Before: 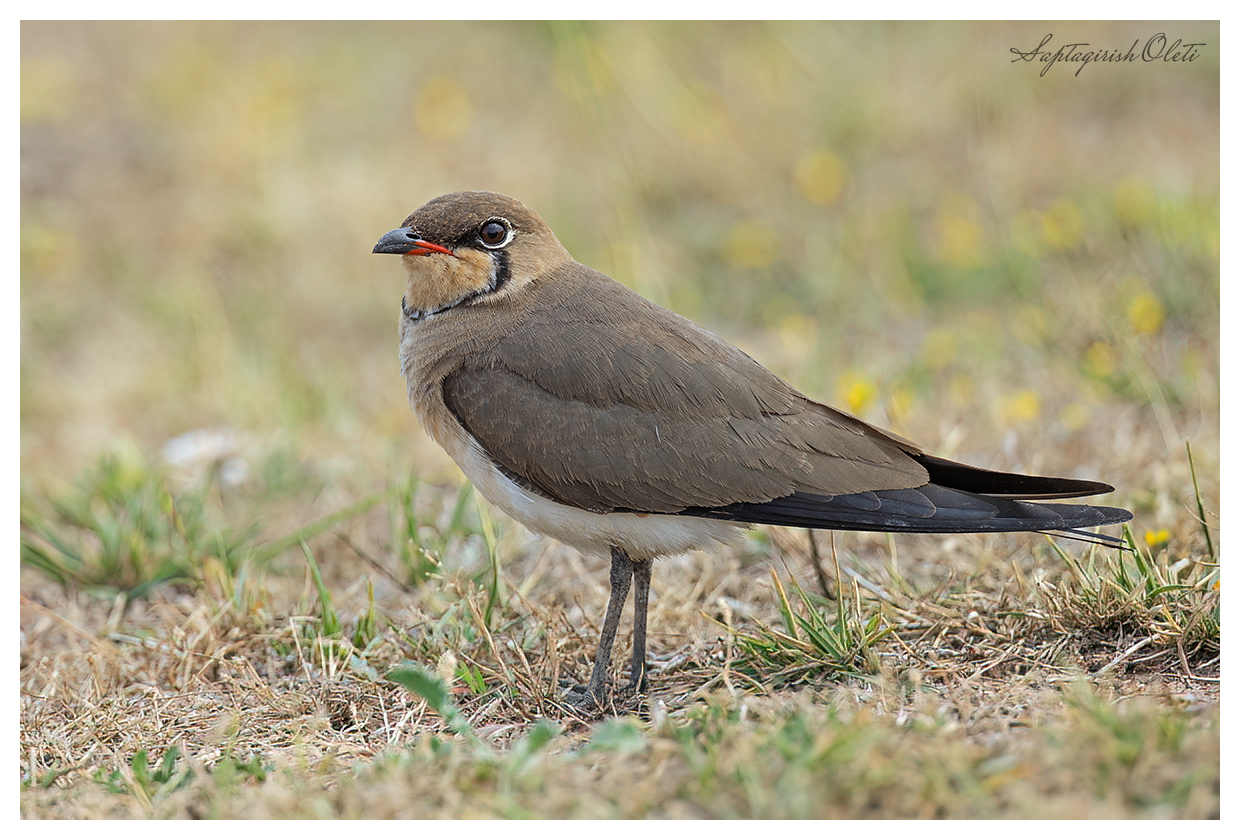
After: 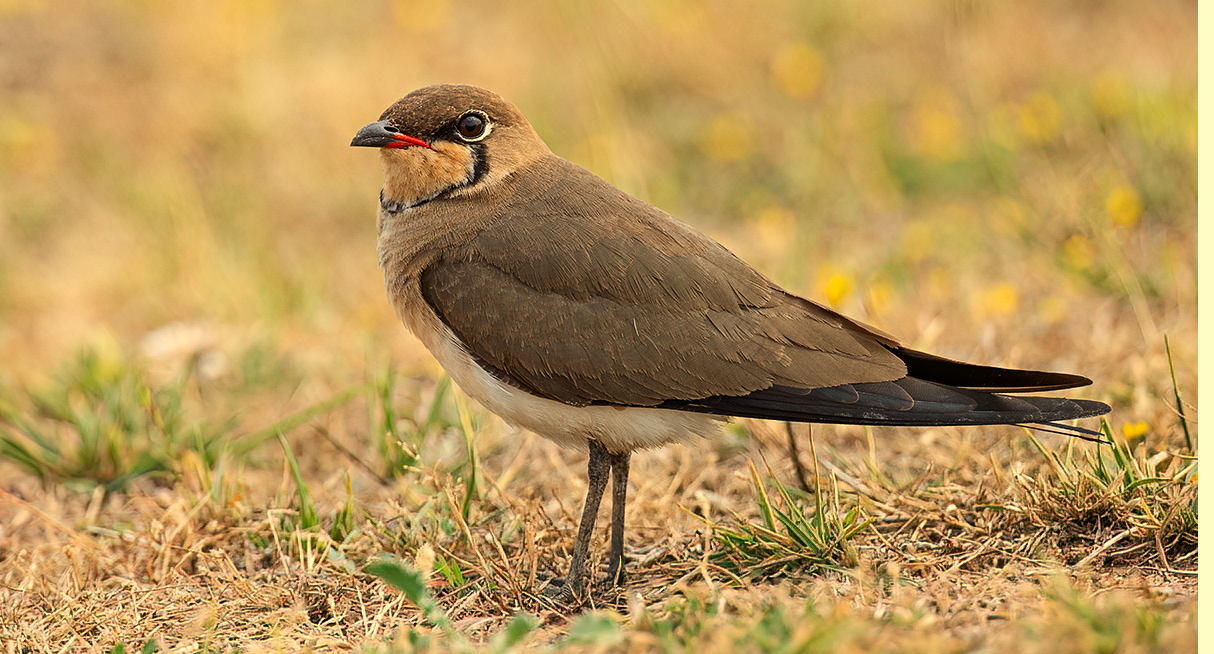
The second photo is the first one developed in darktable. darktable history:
crop and rotate: left 1.814%, top 12.818%, right 0.25%, bottom 9.225%
contrast brightness saturation: contrast 0.13, brightness -0.05, saturation 0.16
white balance: red 1.138, green 0.996, blue 0.812
